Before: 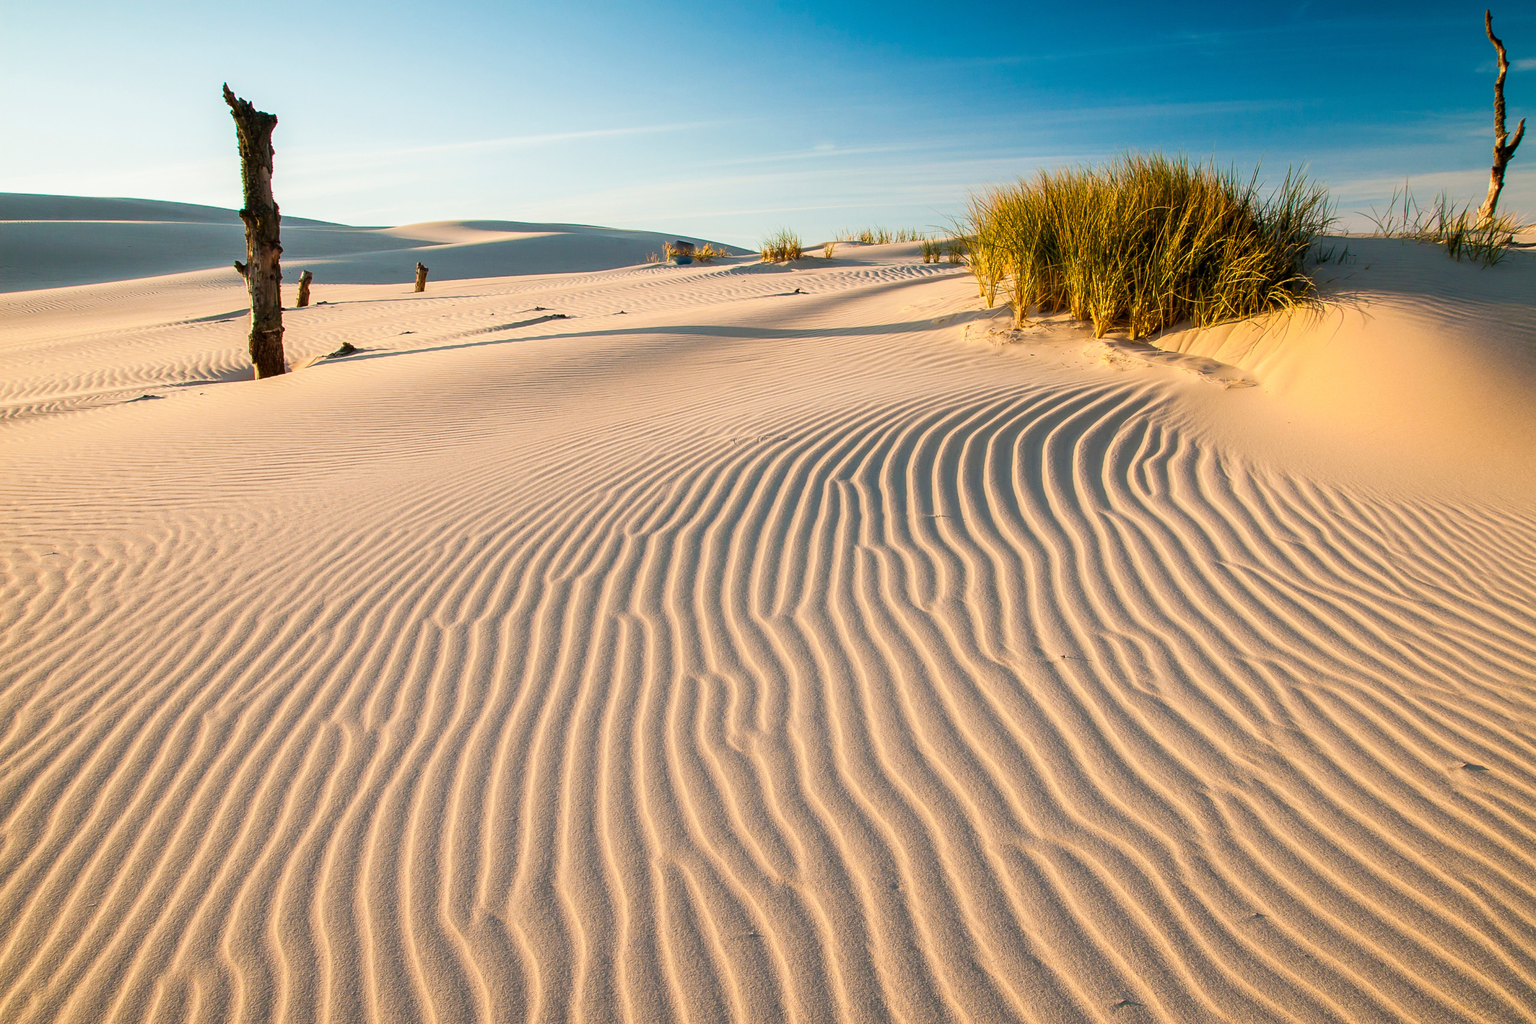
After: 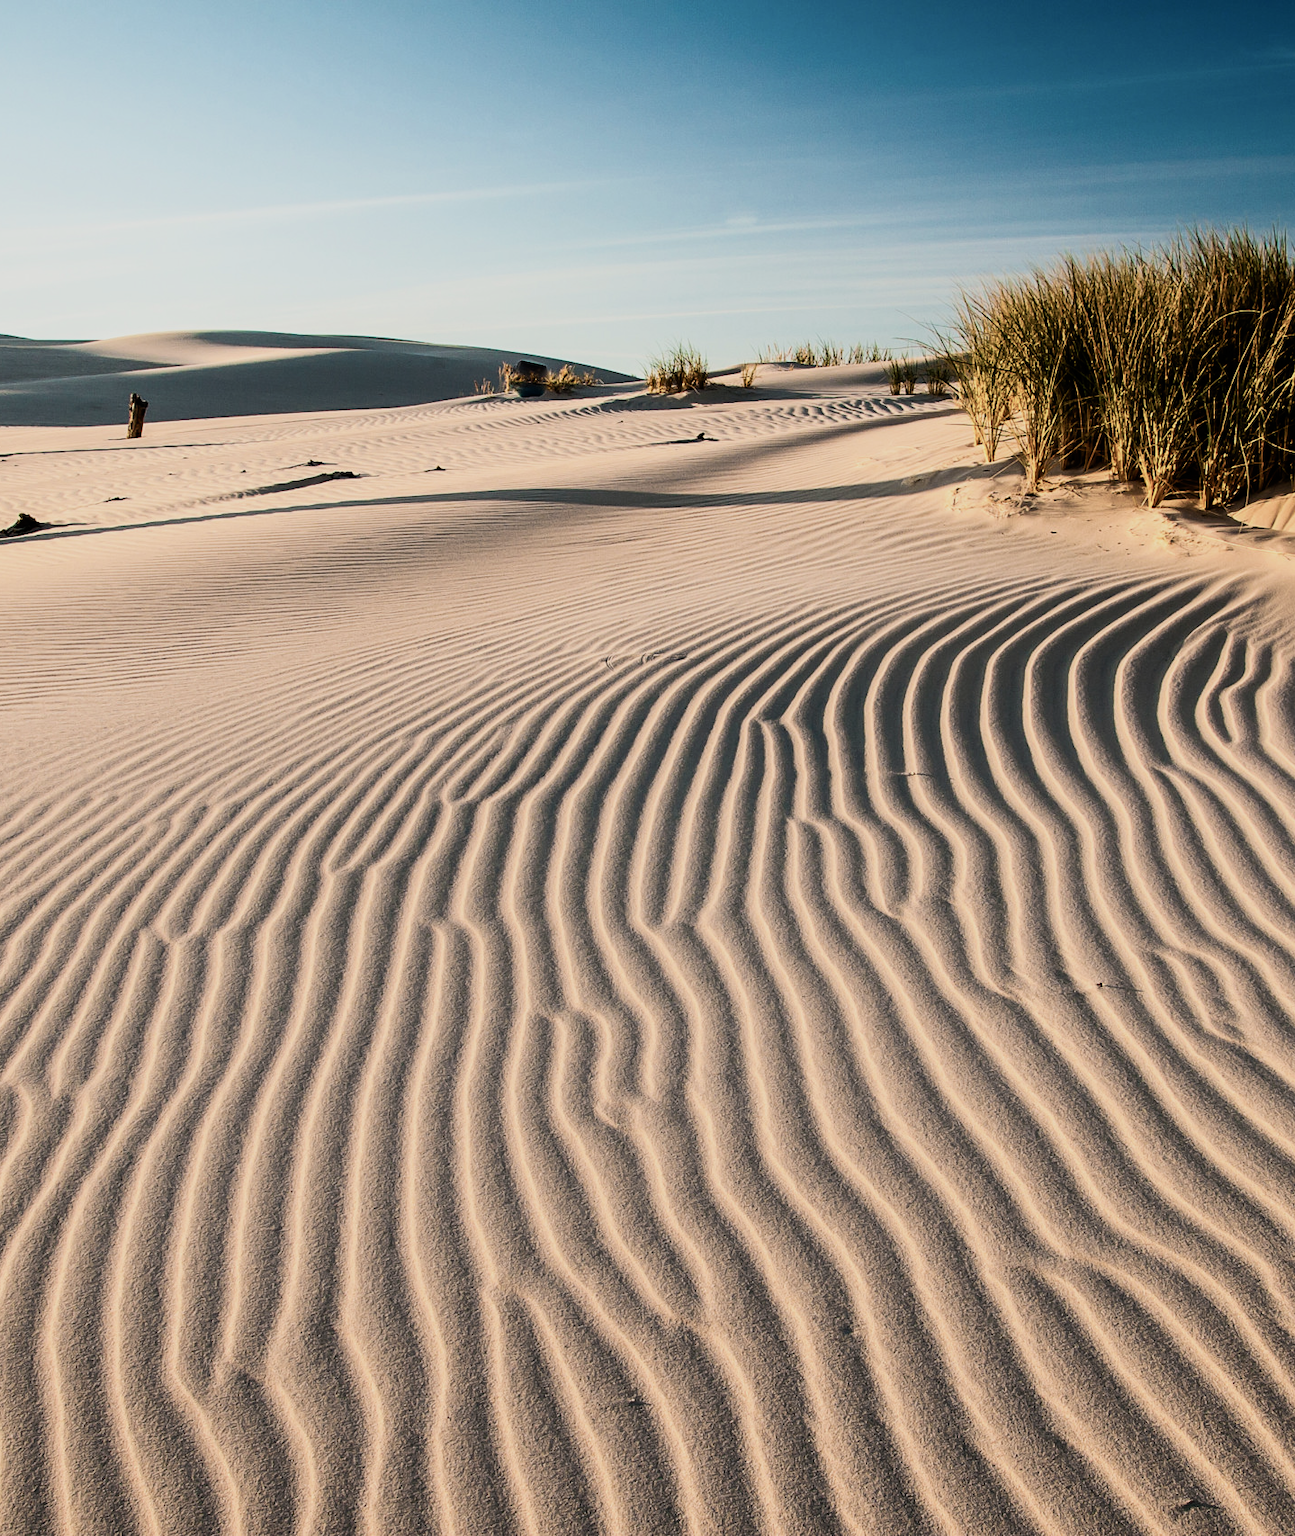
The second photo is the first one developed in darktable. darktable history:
color balance rgb: perceptual saturation grading › highlights -31.88%, perceptual saturation grading › mid-tones 5.8%, perceptual saturation grading › shadows 18.12%, perceptual brilliance grading › highlights 3.62%, perceptual brilliance grading › mid-tones -18.12%, perceptual brilliance grading › shadows -41.3%
filmic rgb: black relative exposure -7.75 EV, white relative exposure 4.4 EV, threshold 3 EV, hardness 3.76, latitude 50%, contrast 1.1, color science v5 (2021), contrast in shadows safe, contrast in highlights safe, enable highlight reconstruction true
crop: left 21.496%, right 22.254%
